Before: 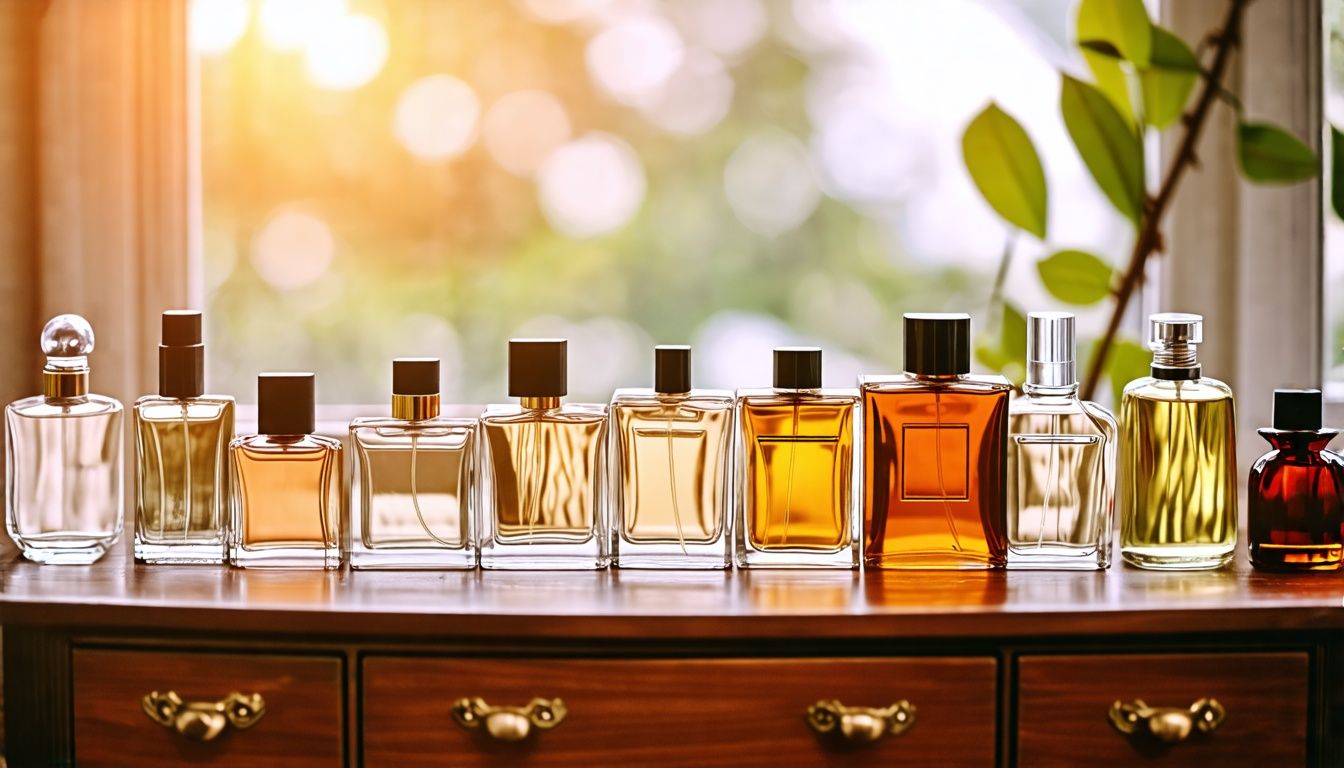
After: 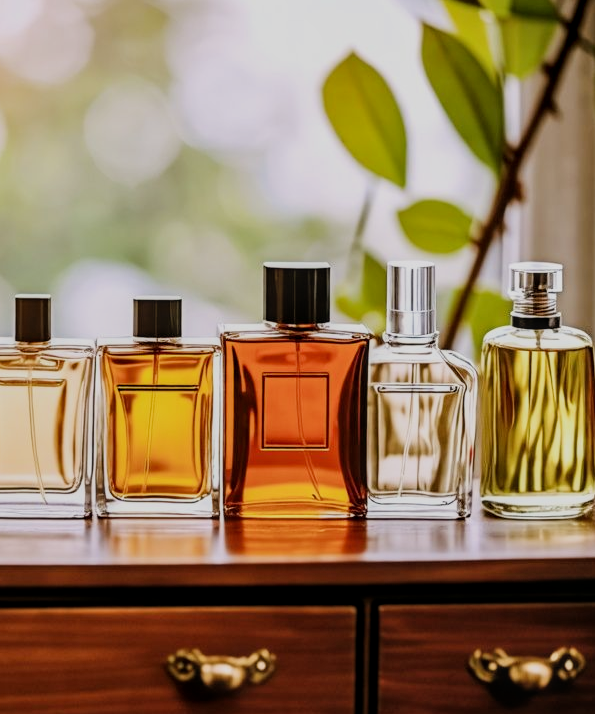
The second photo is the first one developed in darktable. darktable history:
crop: left 47.628%, top 6.643%, right 7.874%
local contrast: on, module defaults
filmic rgb: black relative exposure -7.65 EV, white relative exposure 4.56 EV, hardness 3.61
